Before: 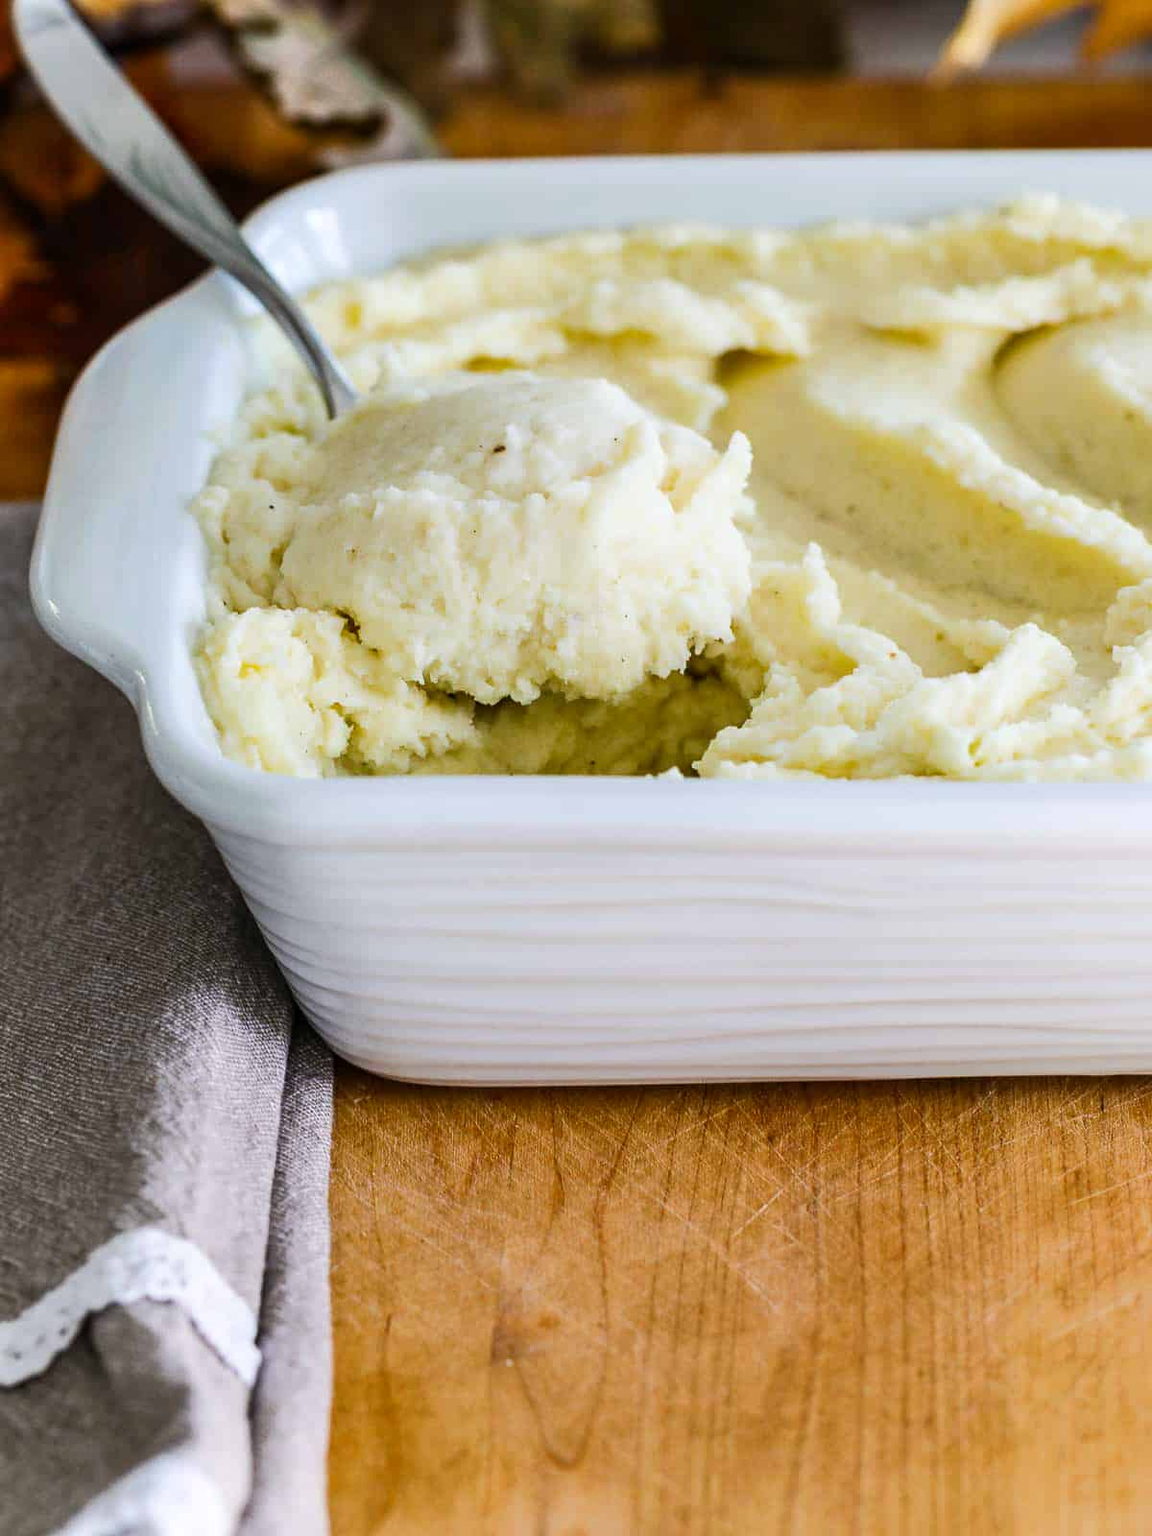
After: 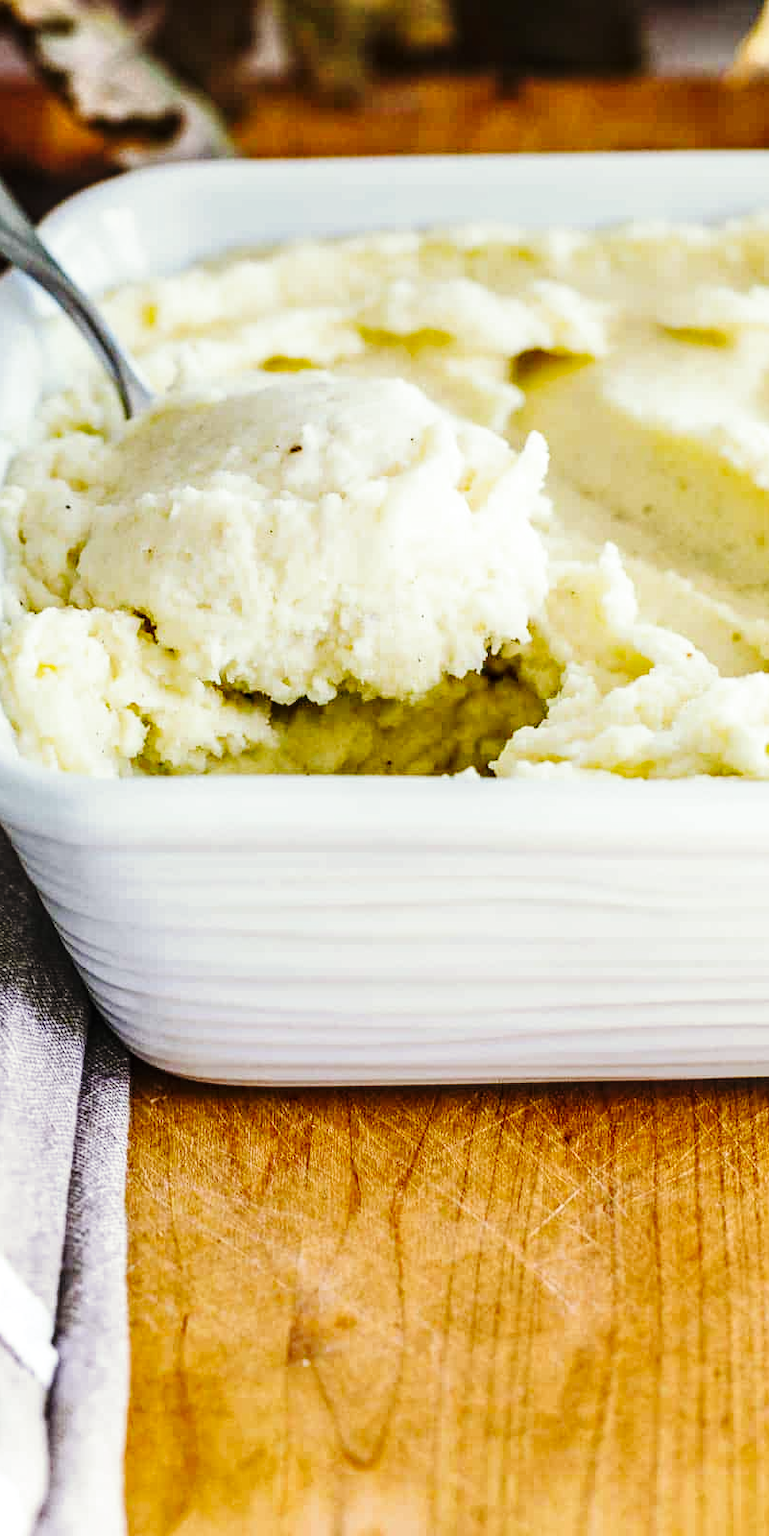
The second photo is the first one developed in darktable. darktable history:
color correction: highlights a* -0.182, highlights b* -0.124
base curve: curves: ch0 [(0, 0) (0.036, 0.025) (0.121, 0.166) (0.206, 0.329) (0.605, 0.79) (1, 1)], preserve colors none
split-toning: shadows › saturation 0.61, highlights › saturation 0.58, balance -28.74, compress 87.36%
crop and rotate: left 17.732%, right 15.423%
local contrast: on, module defaults
